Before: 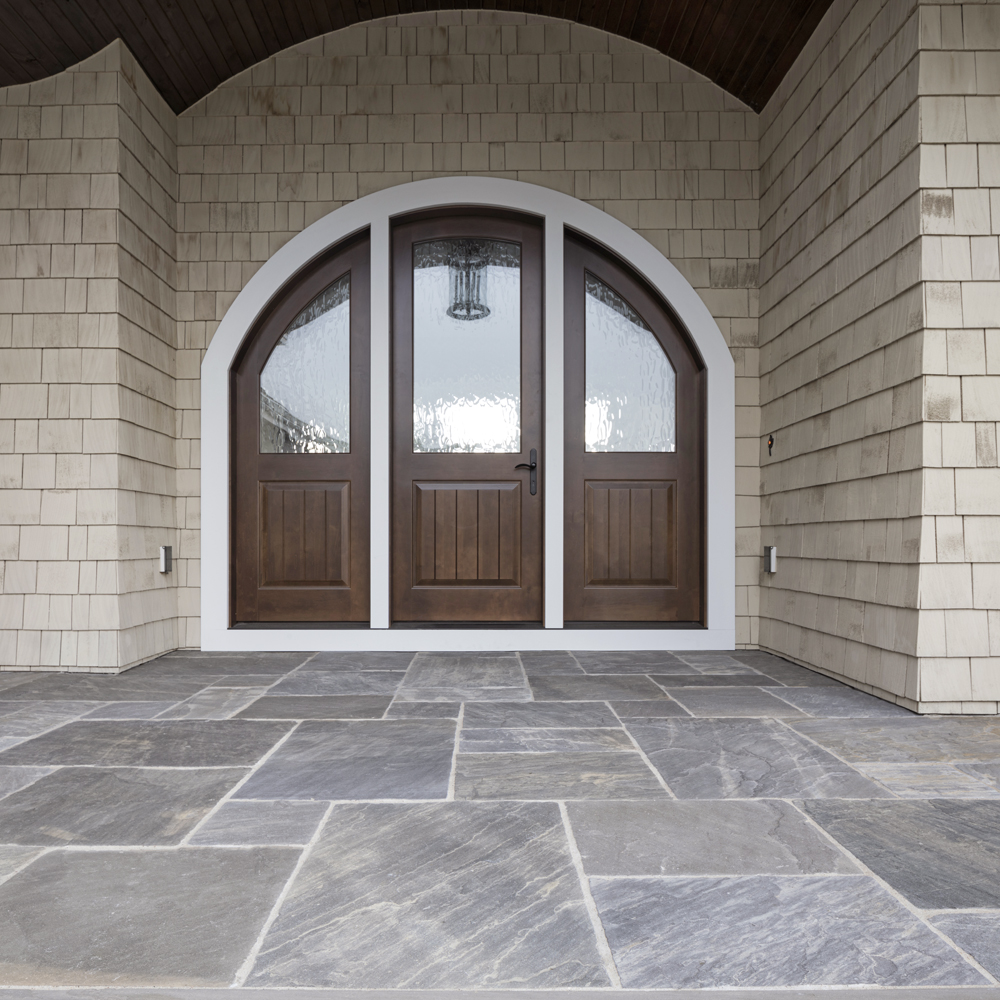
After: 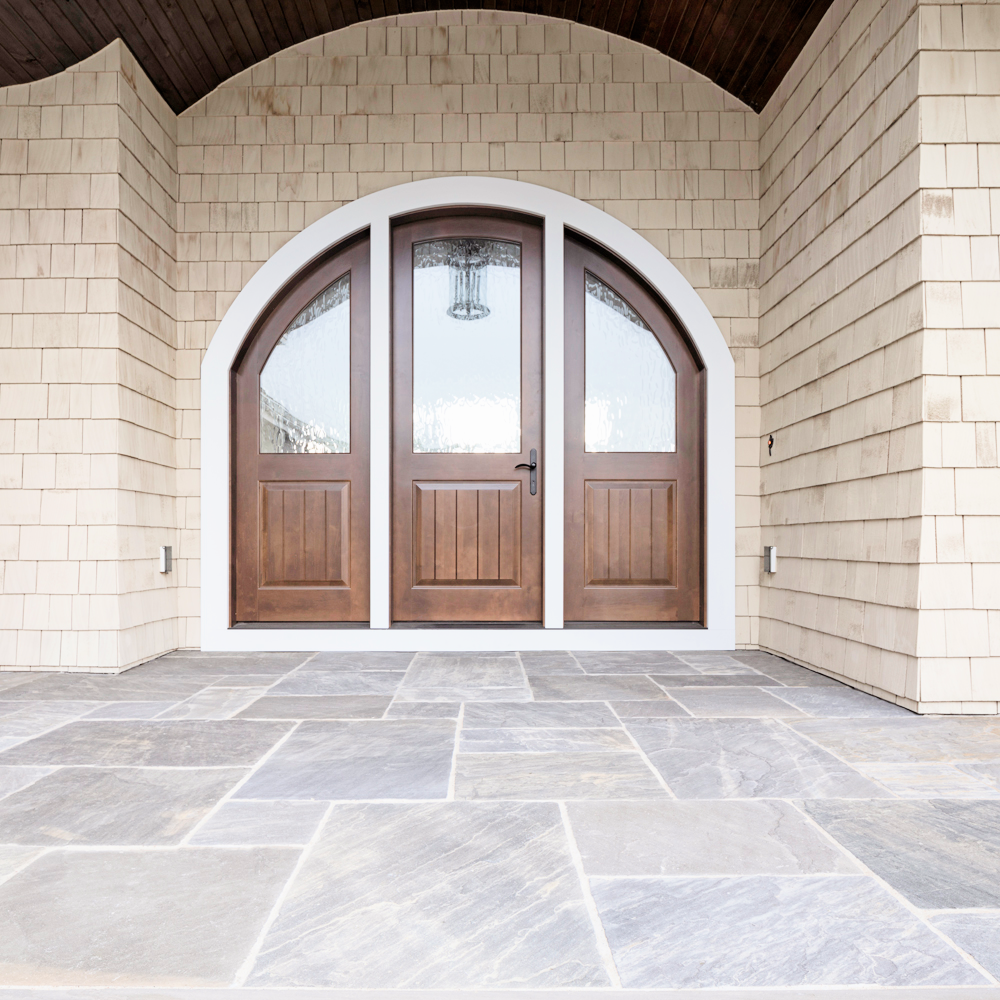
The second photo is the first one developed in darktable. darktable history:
exposure: black level correction 0, exposure 1.75 EV, compensate exposure bias true, compensate highlight preservation false
white balance: emerald 1
filmic rgb: black relative exposure -7.65 EV, white relative exposure 4.56 EV, hardness 3.61
